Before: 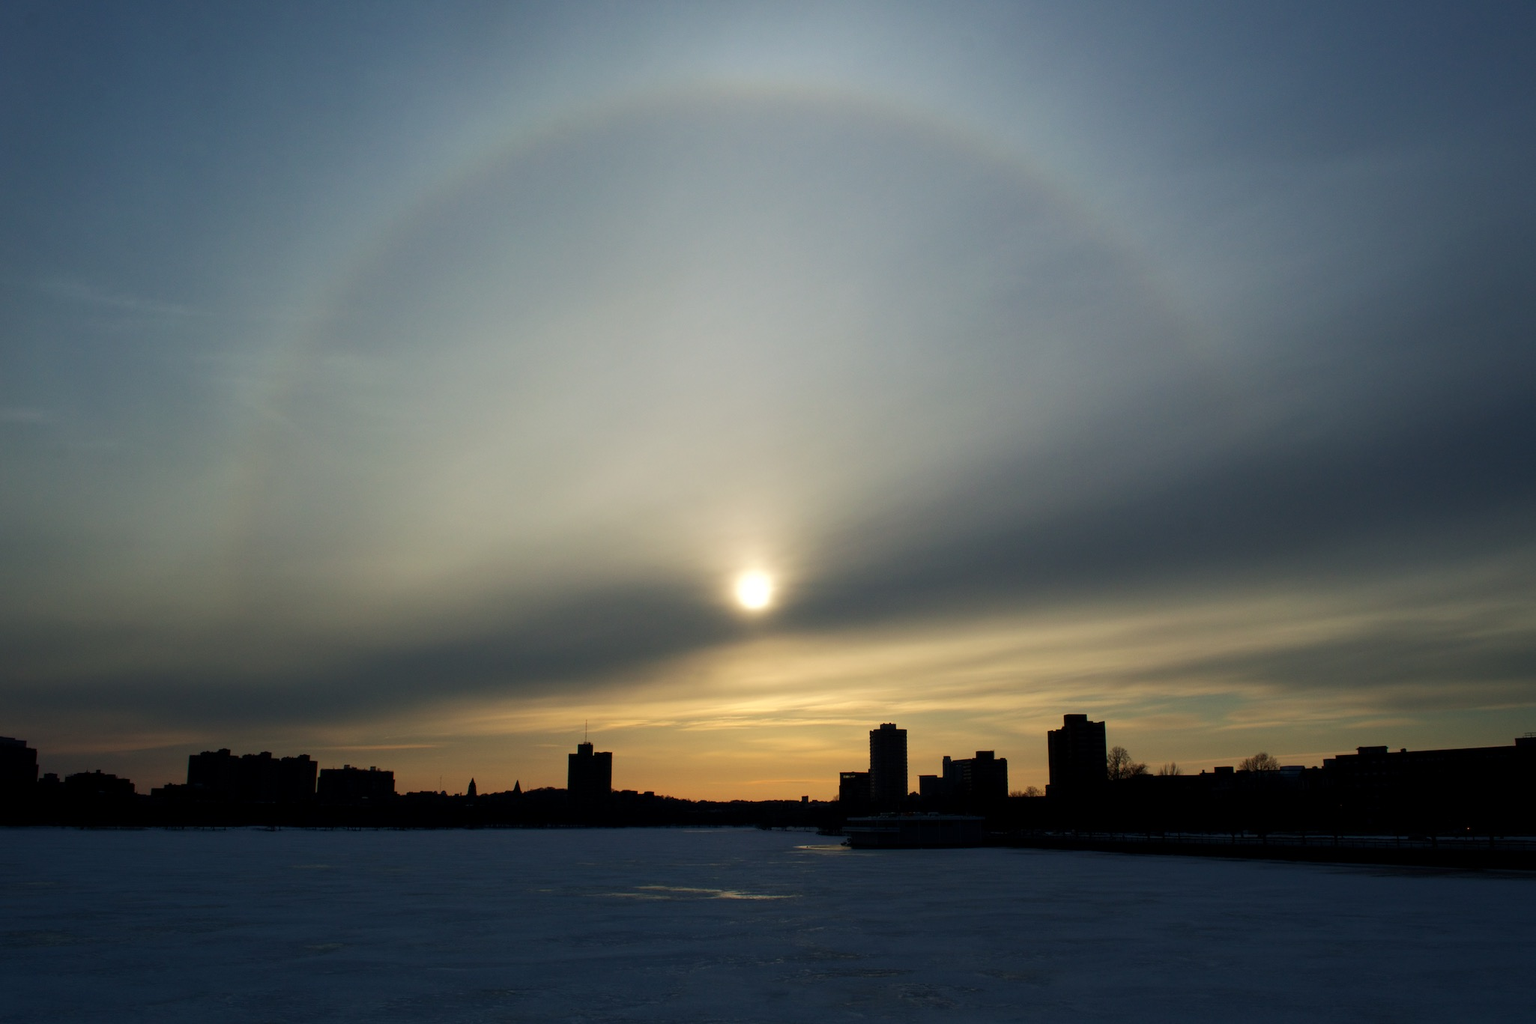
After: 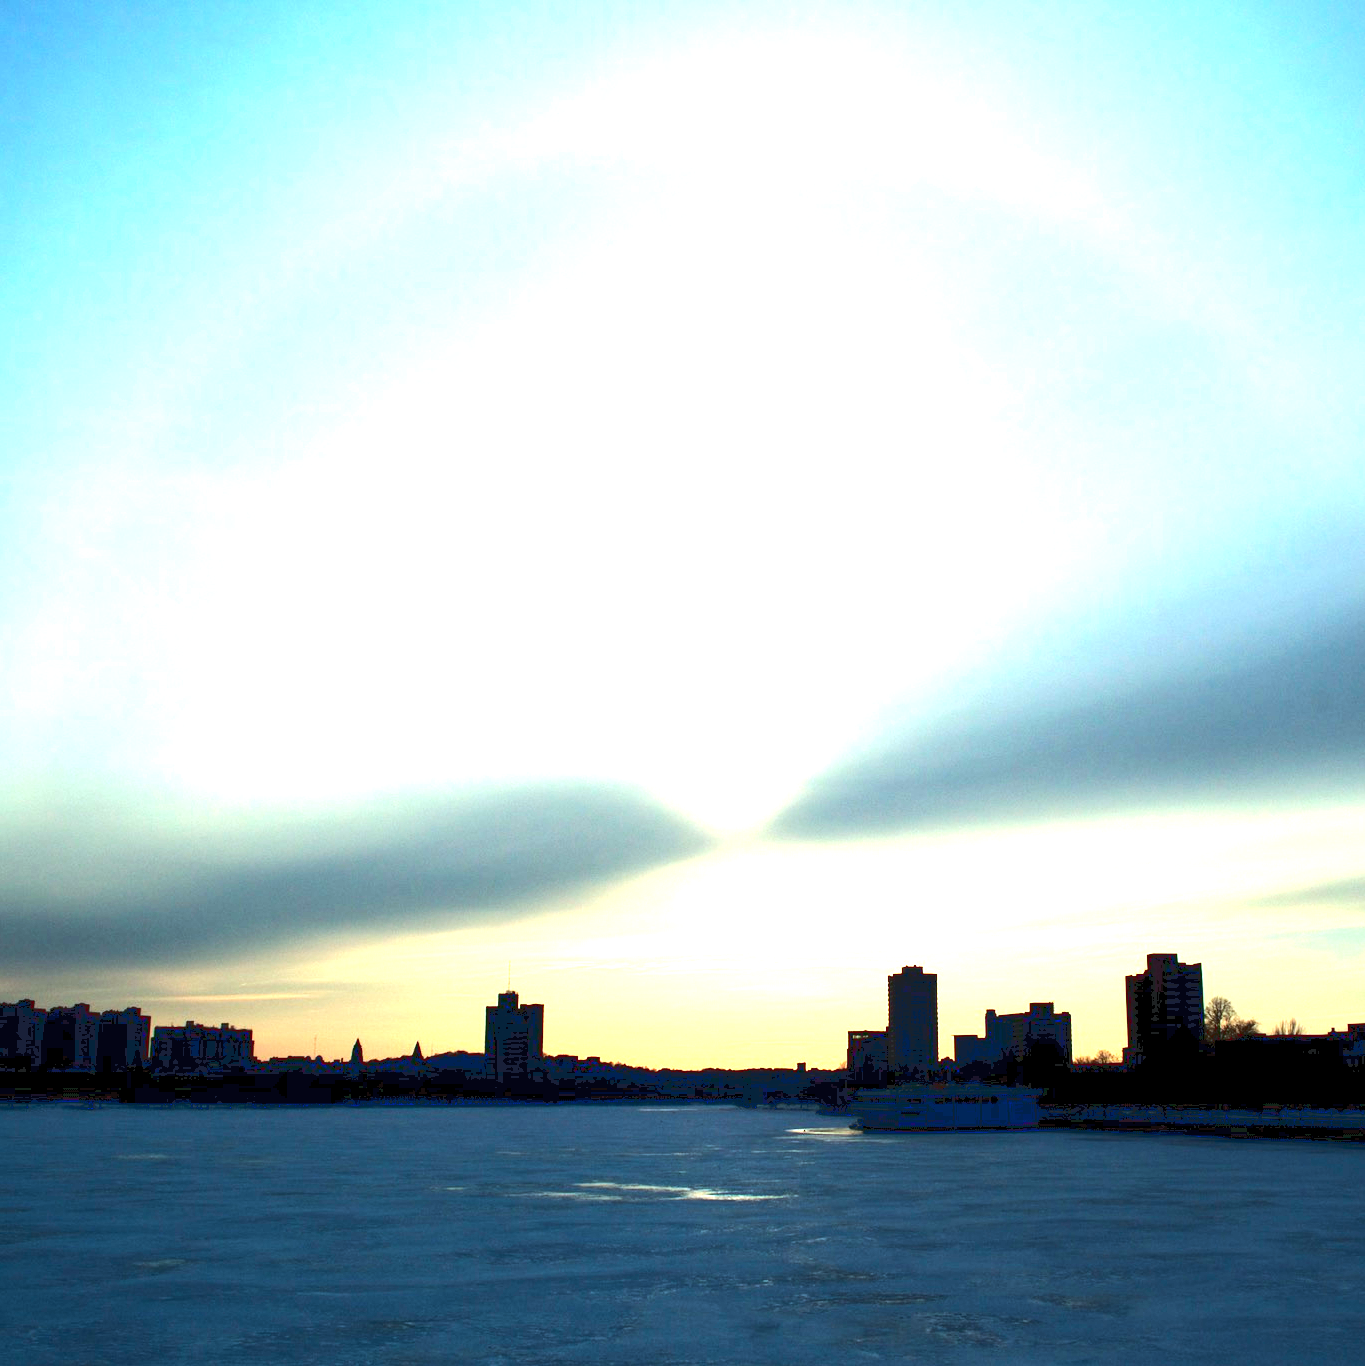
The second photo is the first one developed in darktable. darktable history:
exposure: exposure 0.754 EV, compensate exposure bias true, compensate highlight preservation false
levels: levels [0.012, 0.367, 0.697]
crop and rotate: left 13.338%, right 20.056%
color correction: highlights a* -10.28, highlights b* -10.24
tone equalizer: edges refinement/feathering 500, mask exposure compensation -1.57 EV, preserve details no
tone curve: curves: ch0 [(0, 0) (0.003, 0.112) (0.011, 0.115) (0.025, 0.111) (0.044, 0.114) (0.069, 0.126) (0.1, 0.144) (0.136, 0.164) (0.177, 0.196) (0.224, 0.249) (0.277, 0.316) (0.335, 0.401) (0.399, 0.487) (0.468, 0.571) (0.543, 0.647) (0.623, 0.728) (0.709, 0.795) (0.801, 0.866) (0.898, 0.933) (1, 1)], color space Lab, linked channels, preserve colors none
